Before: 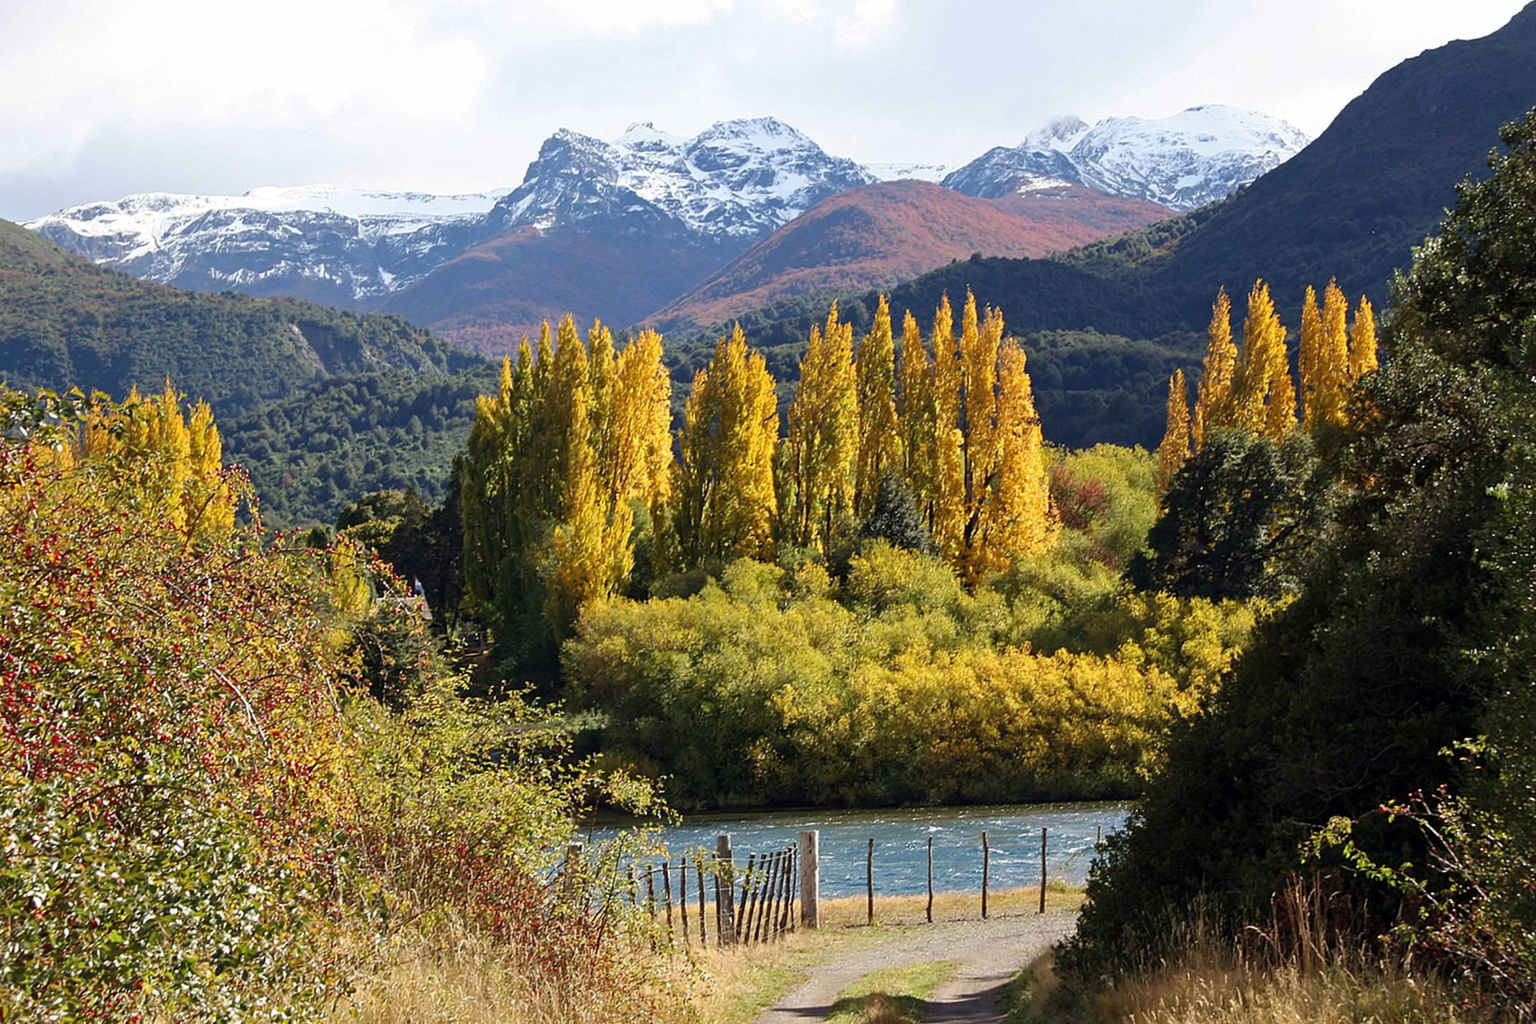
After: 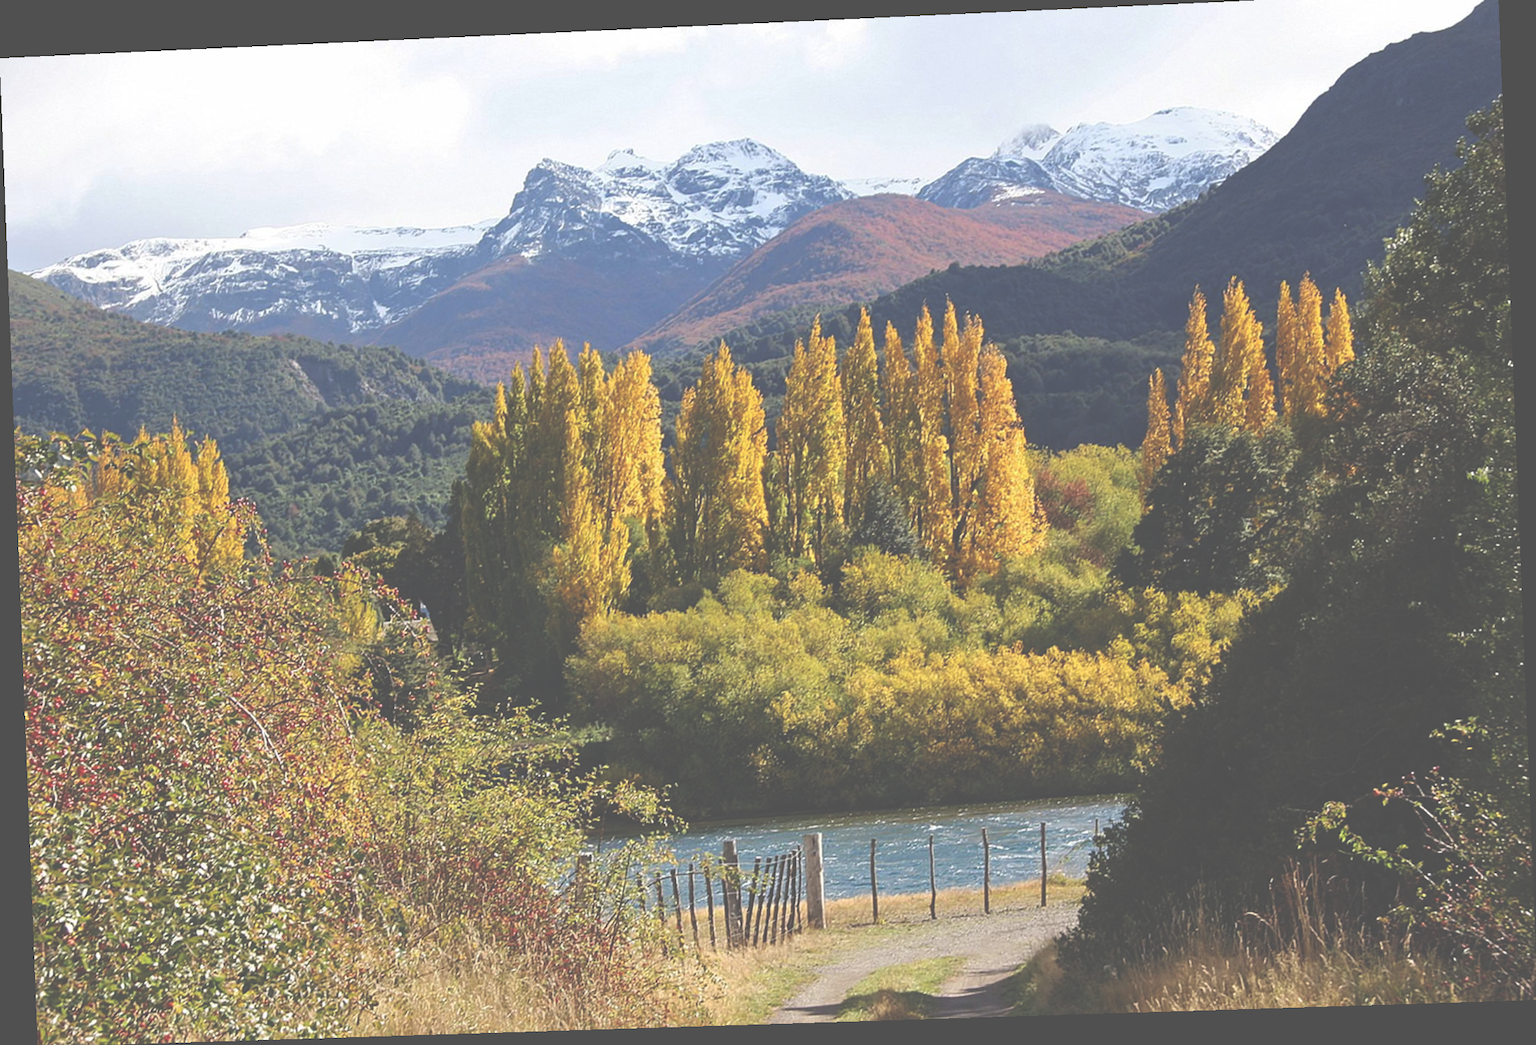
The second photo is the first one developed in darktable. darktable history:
exposure: black level correction -0.087, compensate highlight preservation false
crop: top 1.049%, right 0.001%
rotate and perspective: rotation -2.22°, lens shift (horizontal) -0.022, automatic cropping off
